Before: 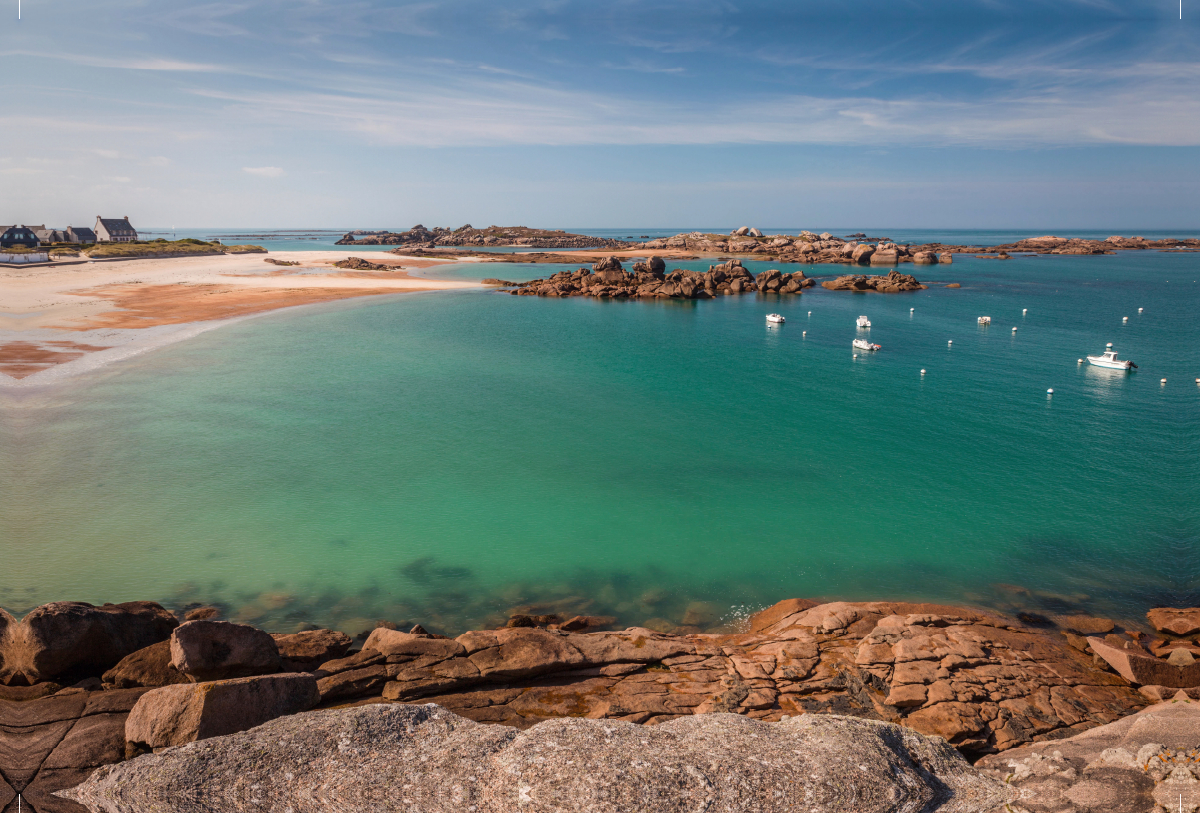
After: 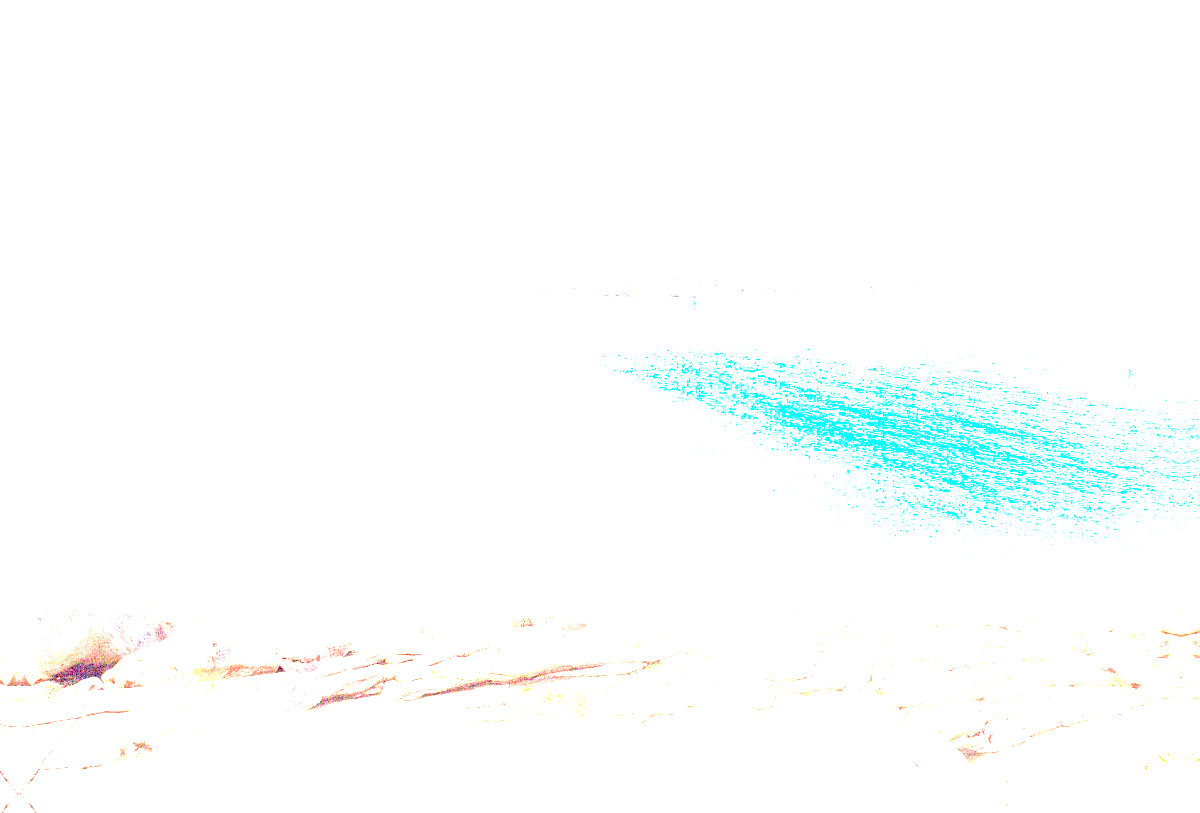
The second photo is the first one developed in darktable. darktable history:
base curve: curves: ch0 [(0, 0) (0.303, 0.277) (1, 1)], preserve colors none
exposure: exposure 7.975 EV, compensate exposure bias true, compensate highlight preservation false
